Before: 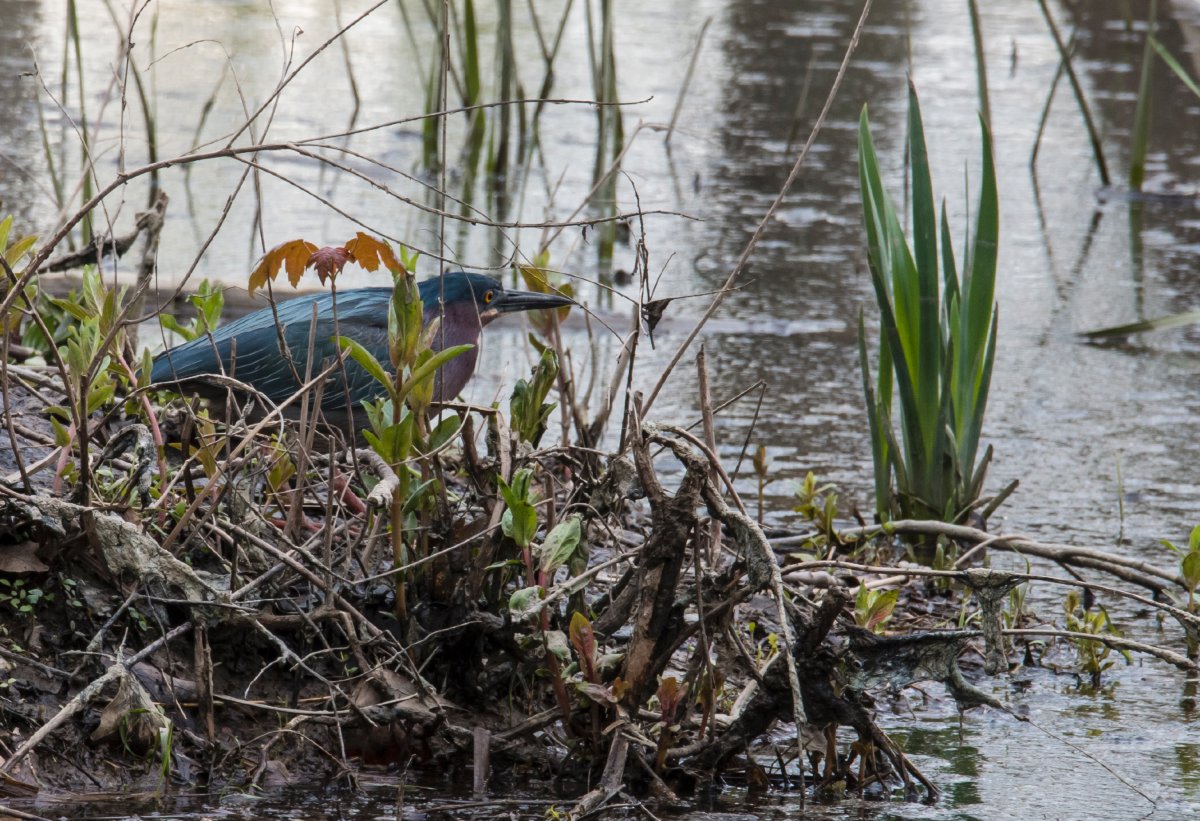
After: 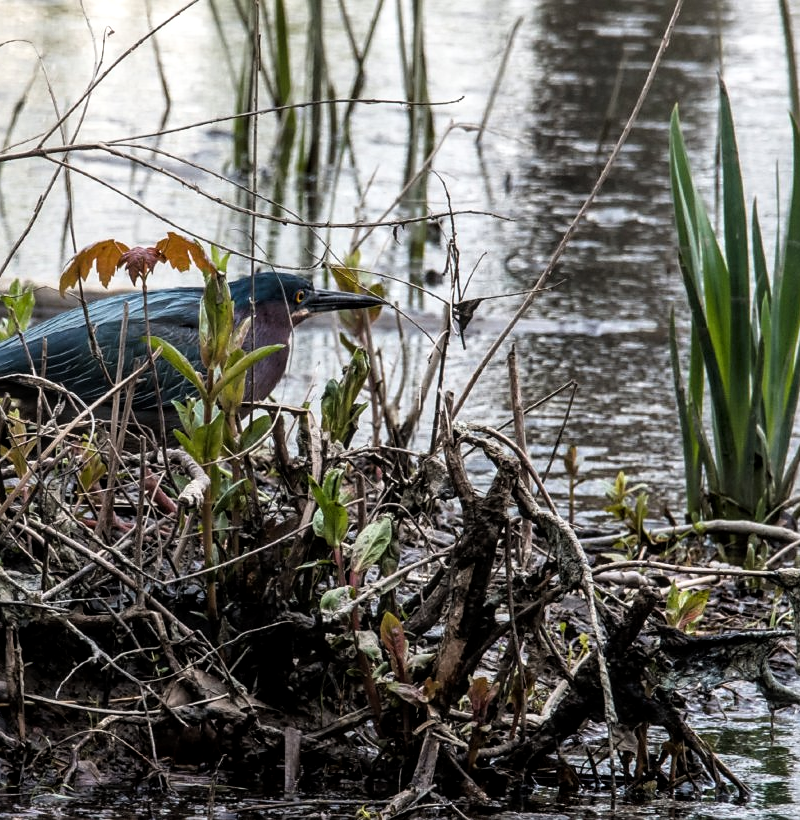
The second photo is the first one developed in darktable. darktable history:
sharpen: radius 1.458, amount 0.398, threshold 1.271
crop and rotate: left 15.754%, right 17.579%
local contrast: on, module defaults
filmic rgb: black relative exposure -9.08 EV, white relative exposure 2.3 EV, hardness 7.49
